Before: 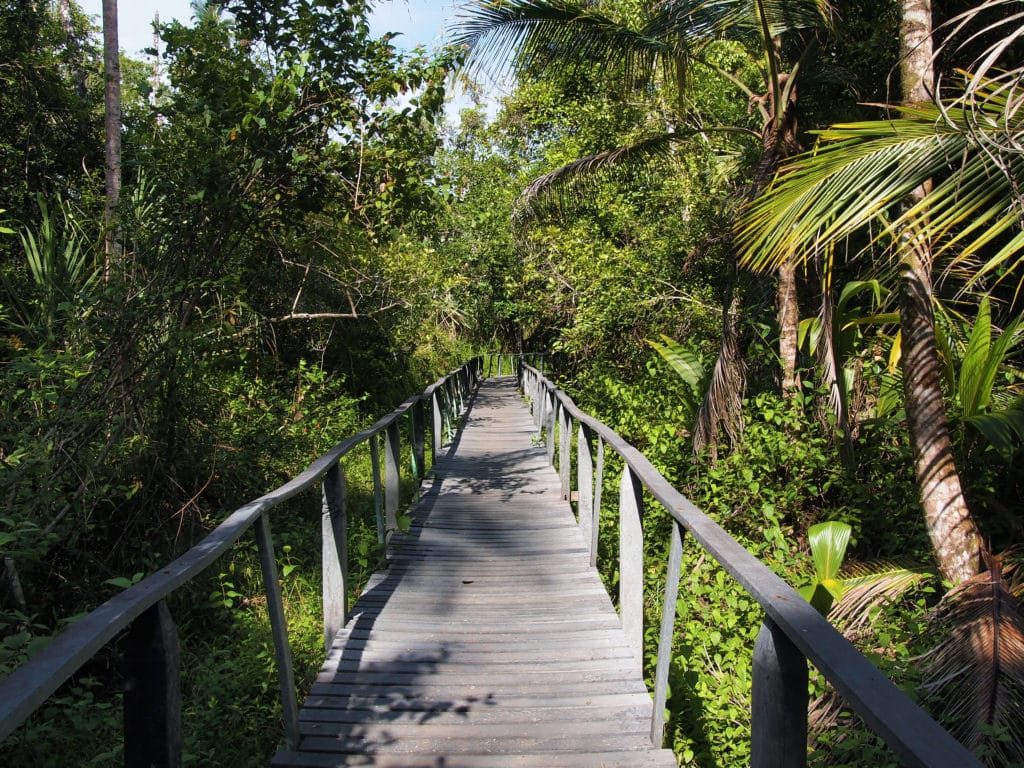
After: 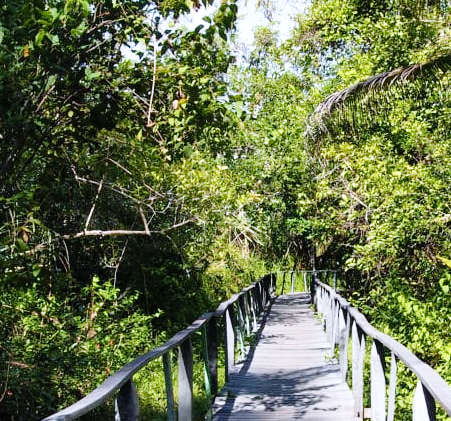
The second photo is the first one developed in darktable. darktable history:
white balance: red 0.967, blue 1.119, emerald 0.756
crop: left 20.248%, top 10.86%, right 35.675%, bottom 34.321%
rgb levels: preserve colors max RGB
base curve: curves: ch0 [(0, 0) (0.008, 0.007) (0.022, 0.029) (0.048, 0.089) (0.092, 0.197) (0.191, 0.399) (0.275, 0.534) (0.357, 0.65) (0.477, 0.78) (0.542, 0.833) (0.799, 0.973) (1, 1)], preserve colors none
